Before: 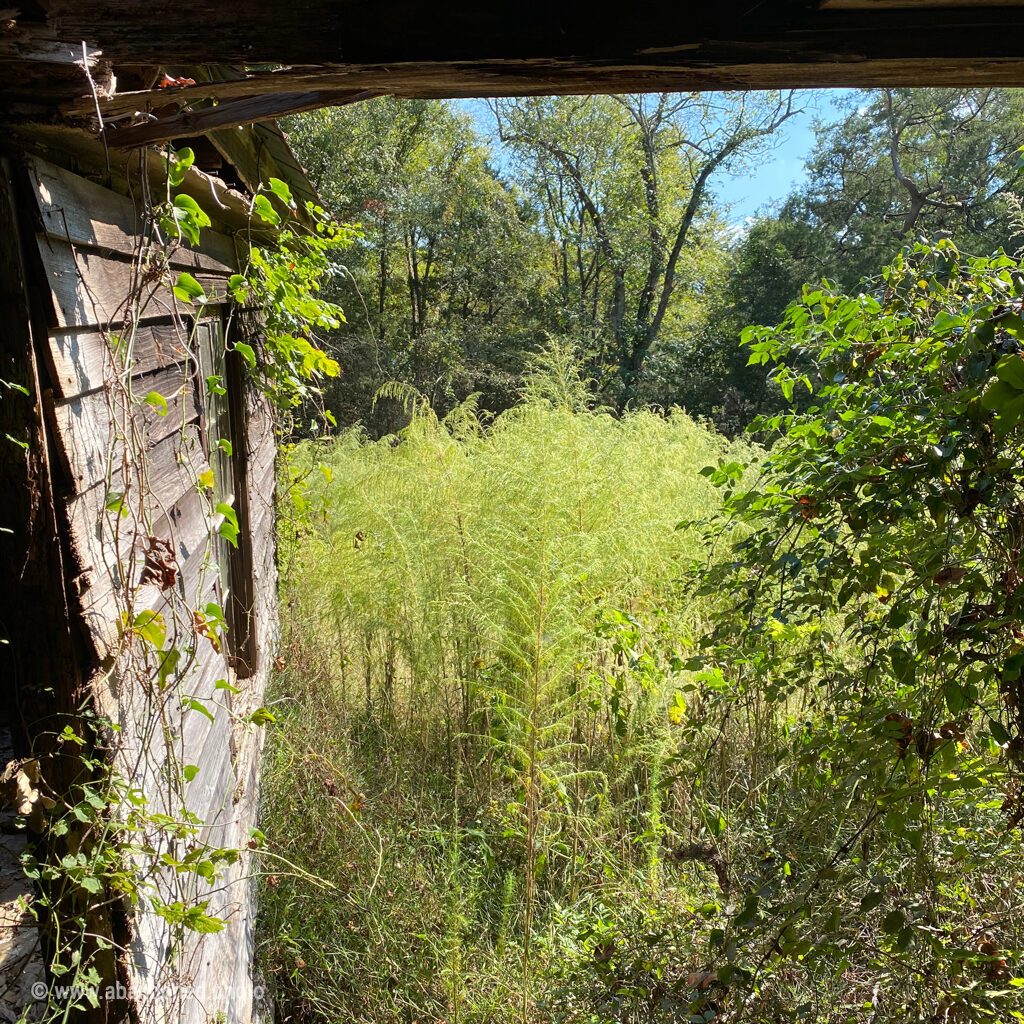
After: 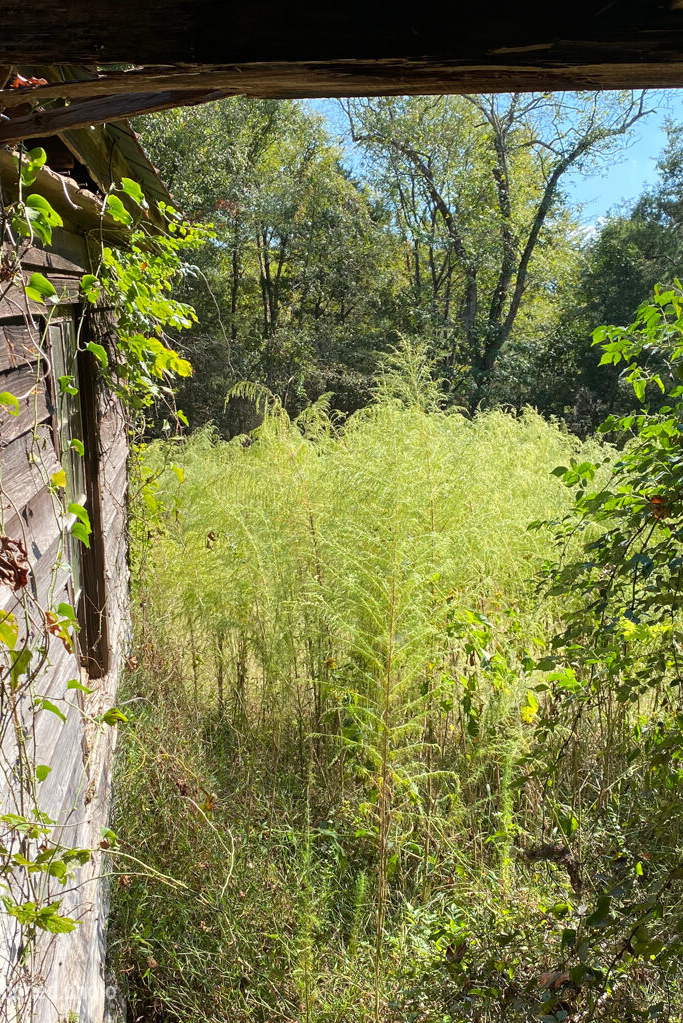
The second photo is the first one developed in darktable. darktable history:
crop and rotate: left 14.491%, right 18.788%
